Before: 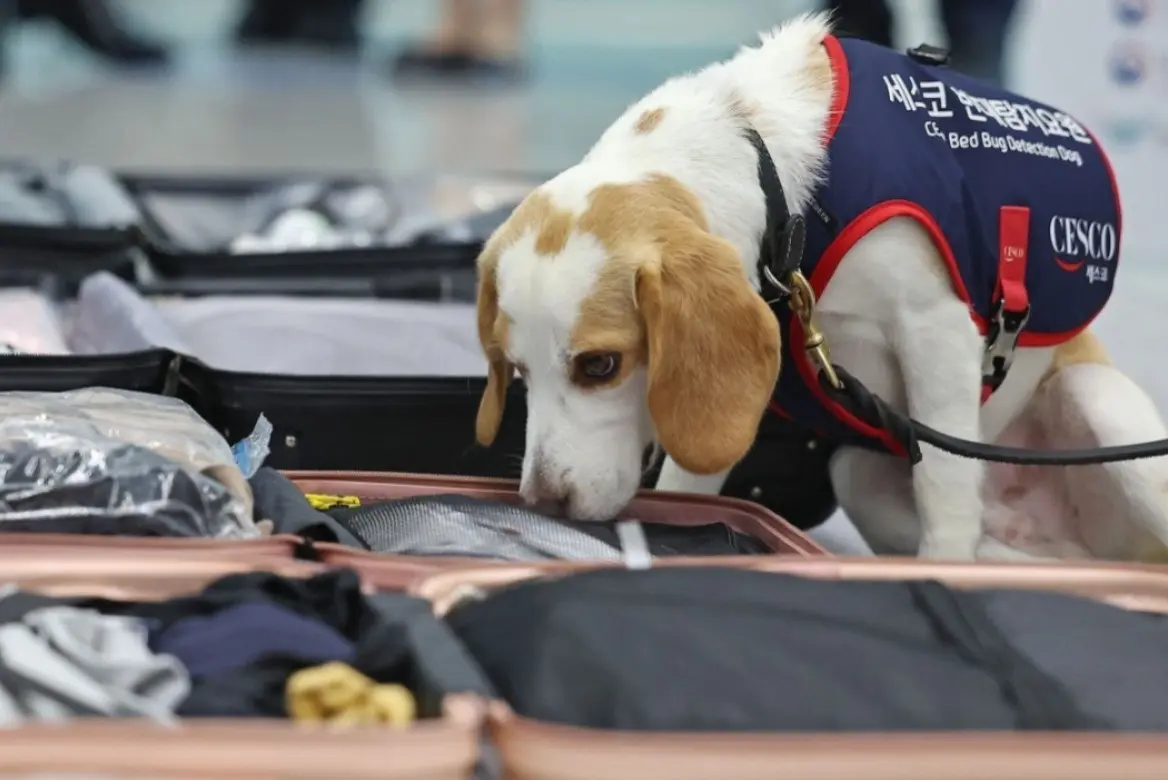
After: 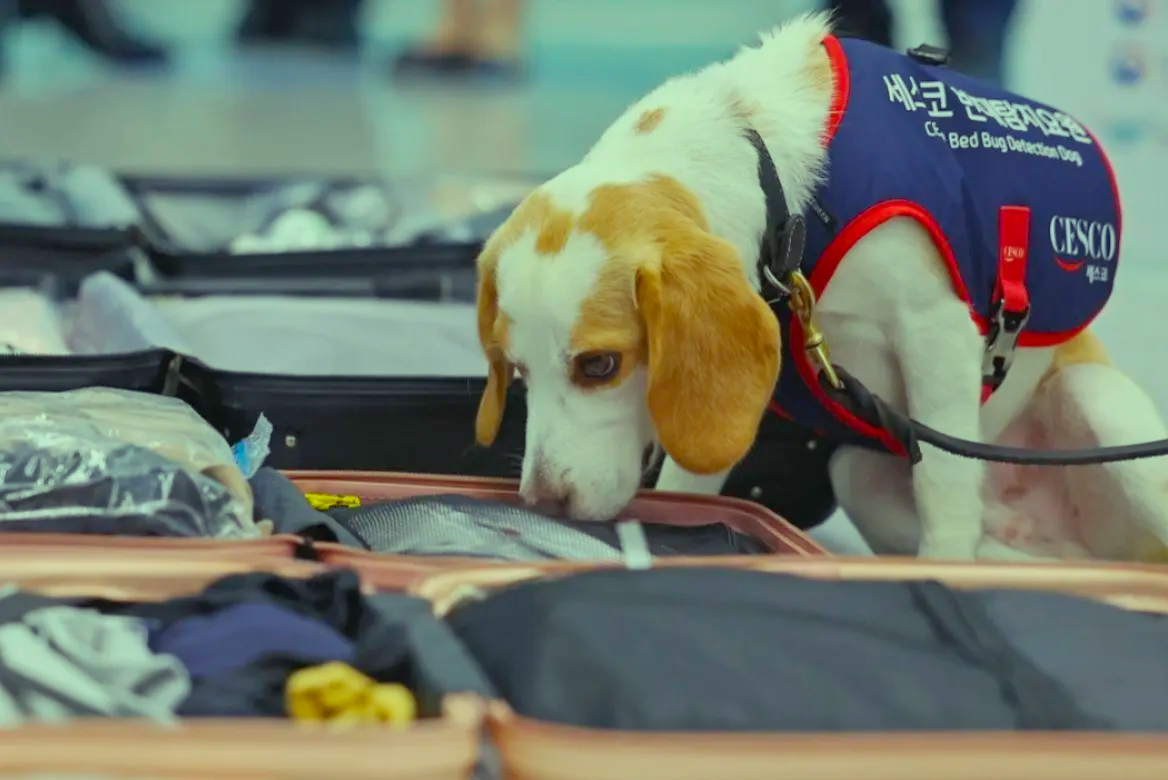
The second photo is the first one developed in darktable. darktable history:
color balance rgb: shadows lift › chroma 1.037%, shadows lift › hue 214.91°, highlights gain › luminance 15.099%, highlights gain › chroma 6.987%, highlights gain › hue 122.99°, linear chroma grading › global chroma 15.329%, perceptual saturation grading › global saturation 19.527%, contrast -20.319%
tone equalizer: -8 EV -0.545 EV, edges refinement/feathering 500, mask exposure compensation -1.57 EV, preserve details no
